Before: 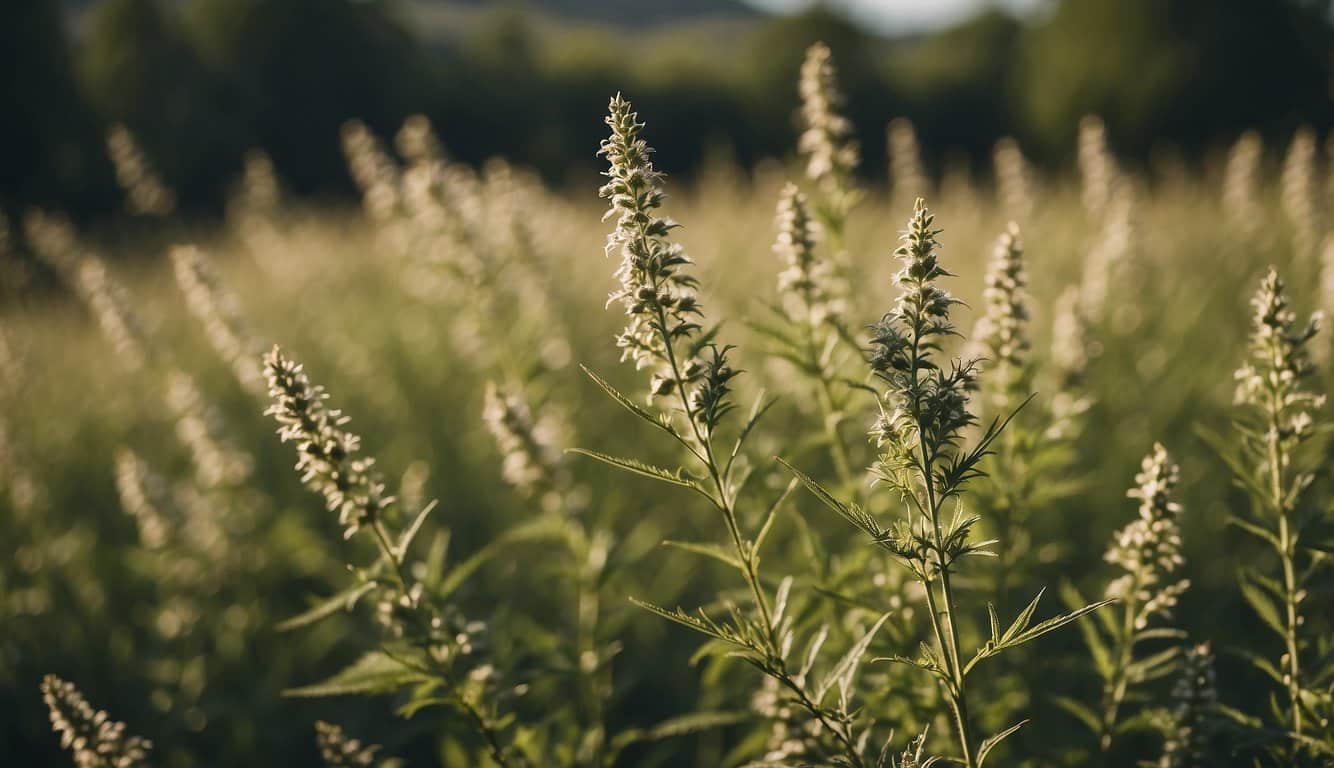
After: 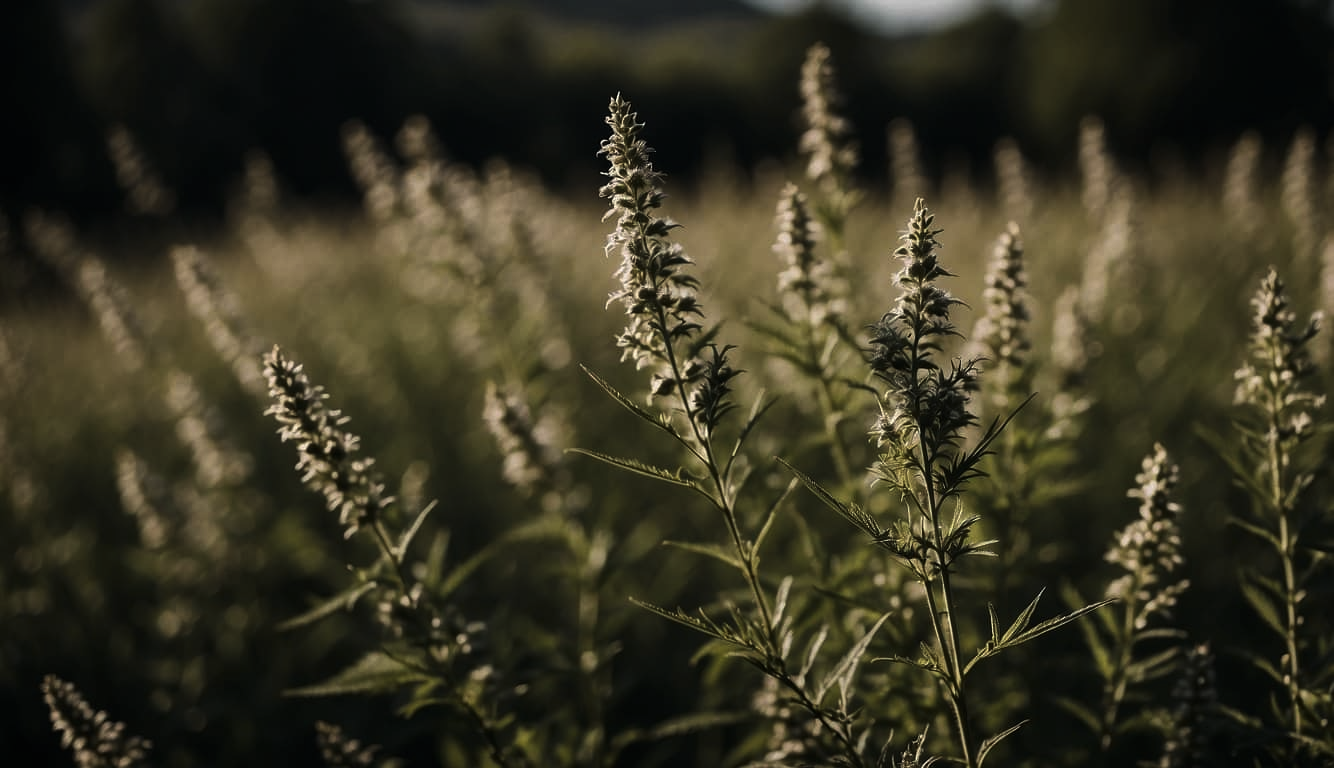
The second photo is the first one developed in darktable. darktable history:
tone equalizer: on, module defaults
levels: levels [0, 0.618, 1]
